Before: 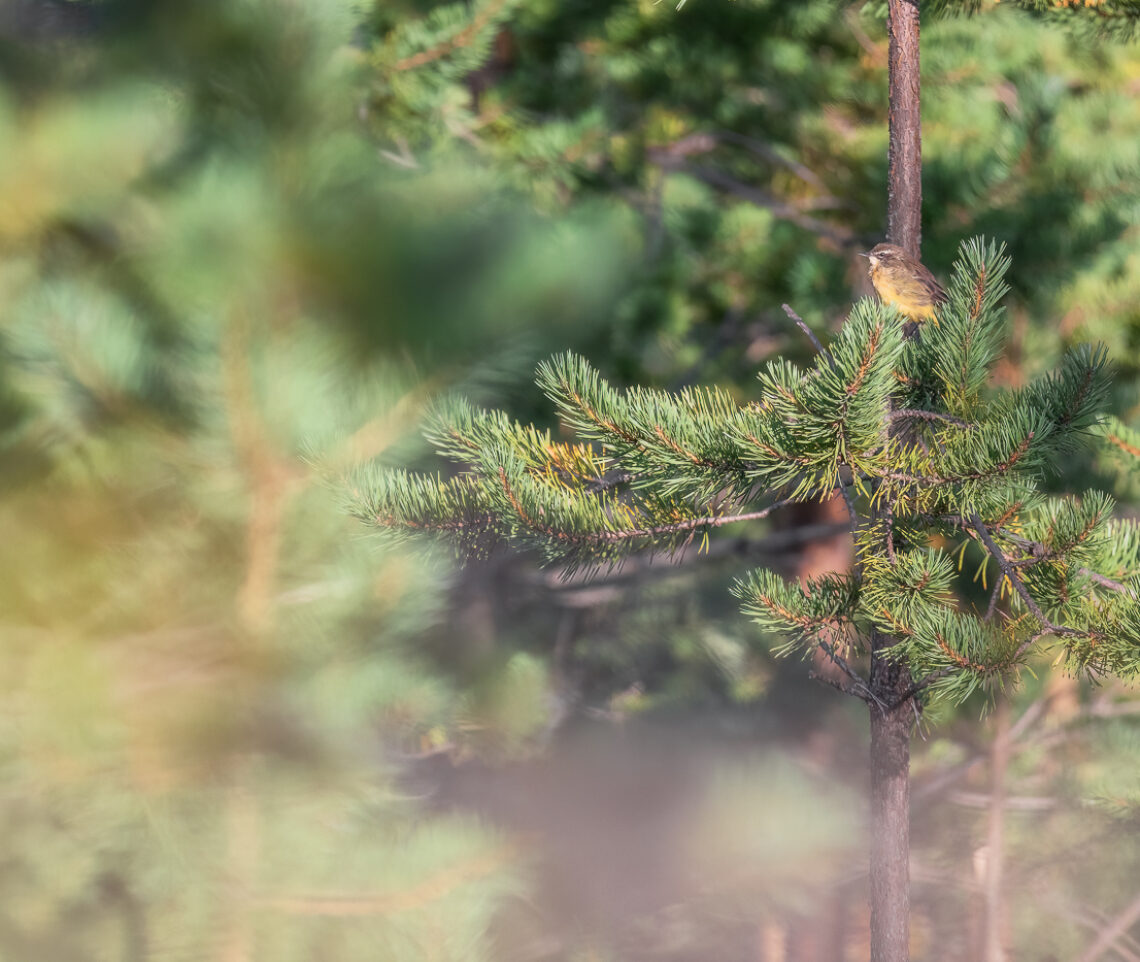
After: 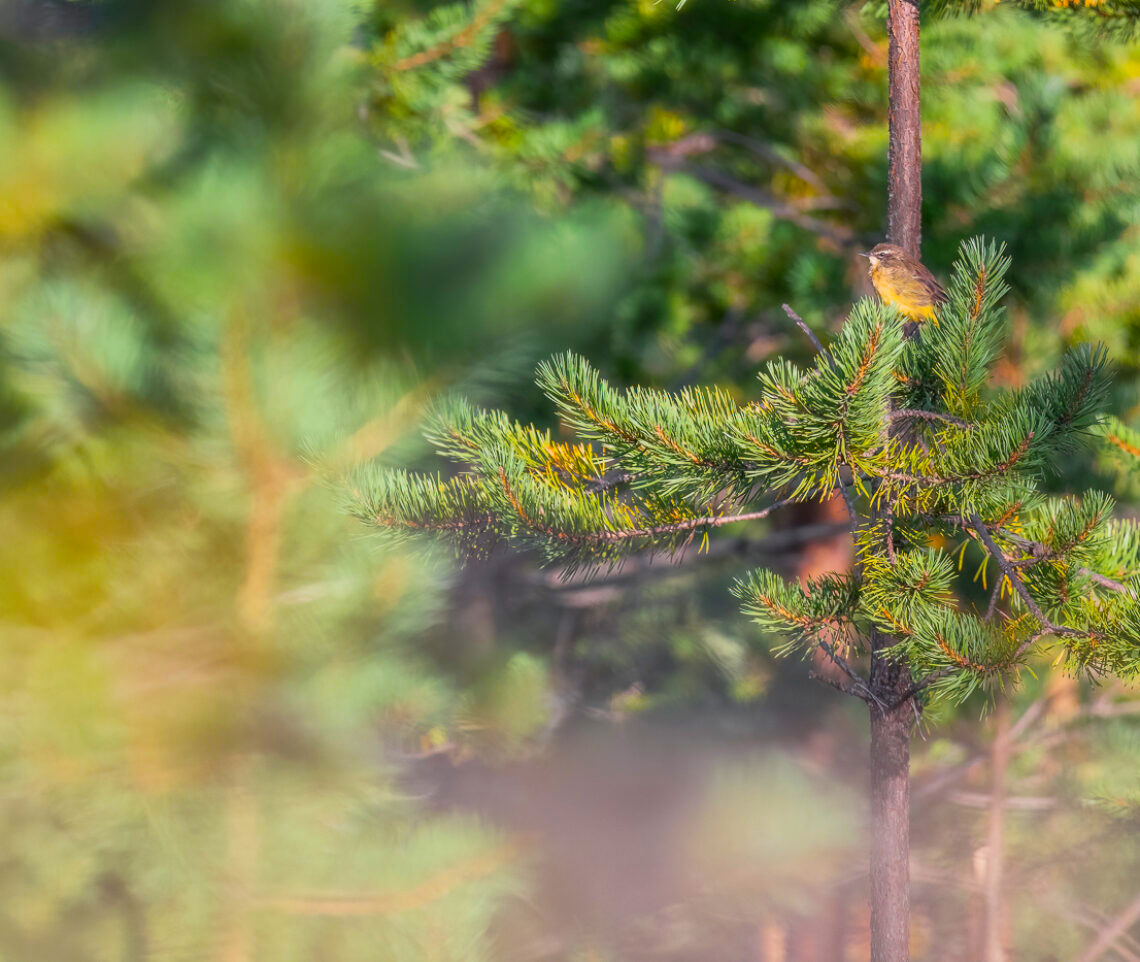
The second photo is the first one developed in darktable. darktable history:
tone equalizer: -8 EV -0.002 EV, -7 EV 0.005 EV, -6 EV -0.009 EV, -5 EV 0.011 EV, -4 EV -0.012 EV, -3 EV 0.007 EV, -2 EV -0.062 EV, -1 EV -0.293 EV, +0 EV -0.582 EV, smoothing diameter 2%, edges refinement/feathering 20, mask exposure compensation -1.57 EV, filter diffusion 5
color balance rgb: linear chroma grading › global chroma 15%, perceptual saturation grading › global saturation 30%
